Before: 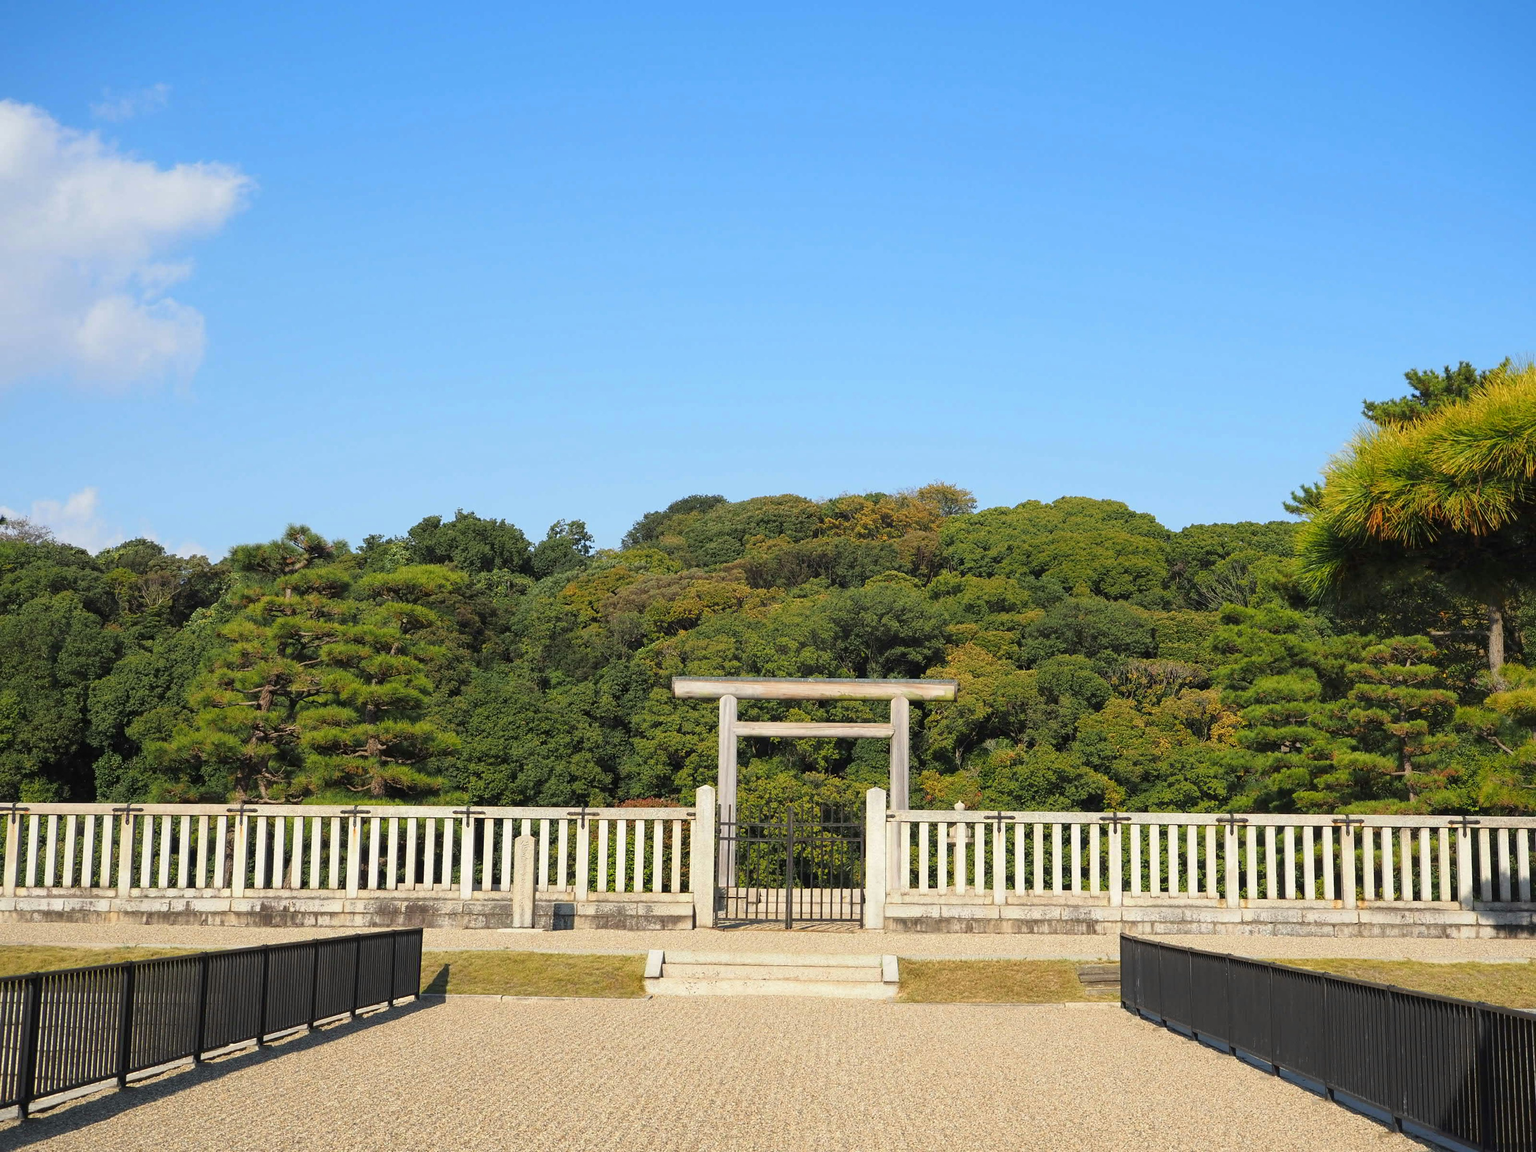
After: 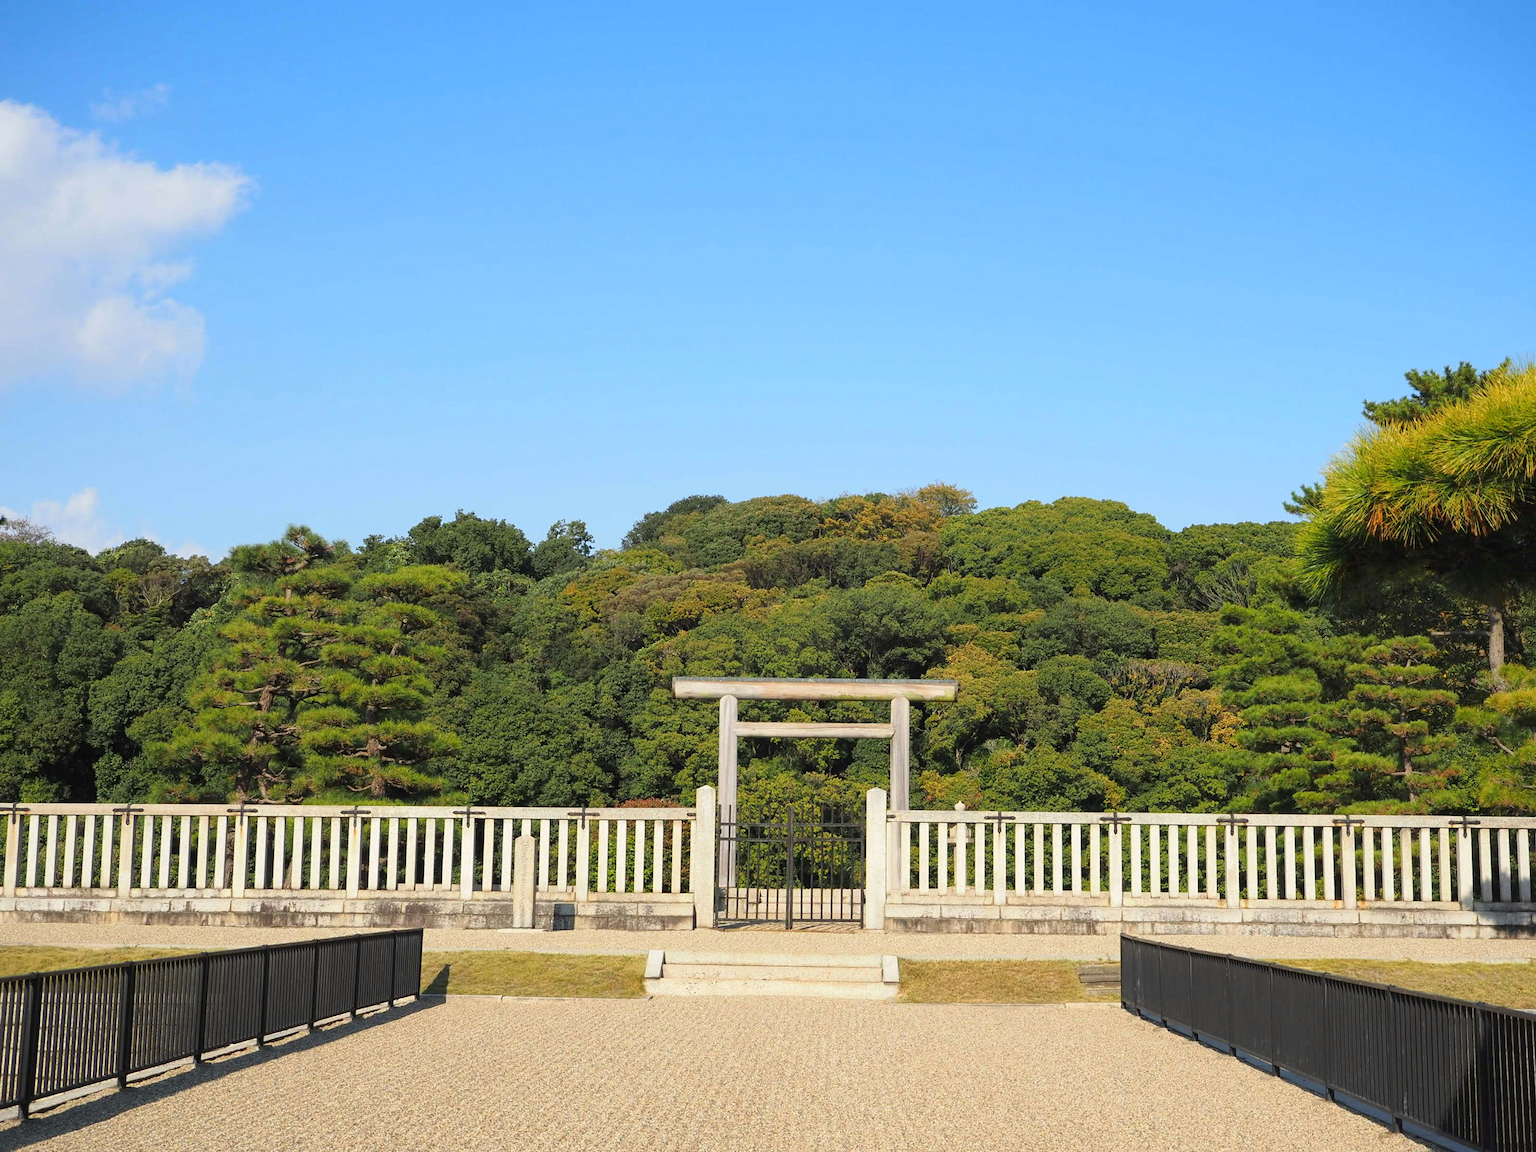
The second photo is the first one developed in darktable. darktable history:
base curve: curves: ch0 [(0, 0) (0.472, 0.508) (1, 1)]
